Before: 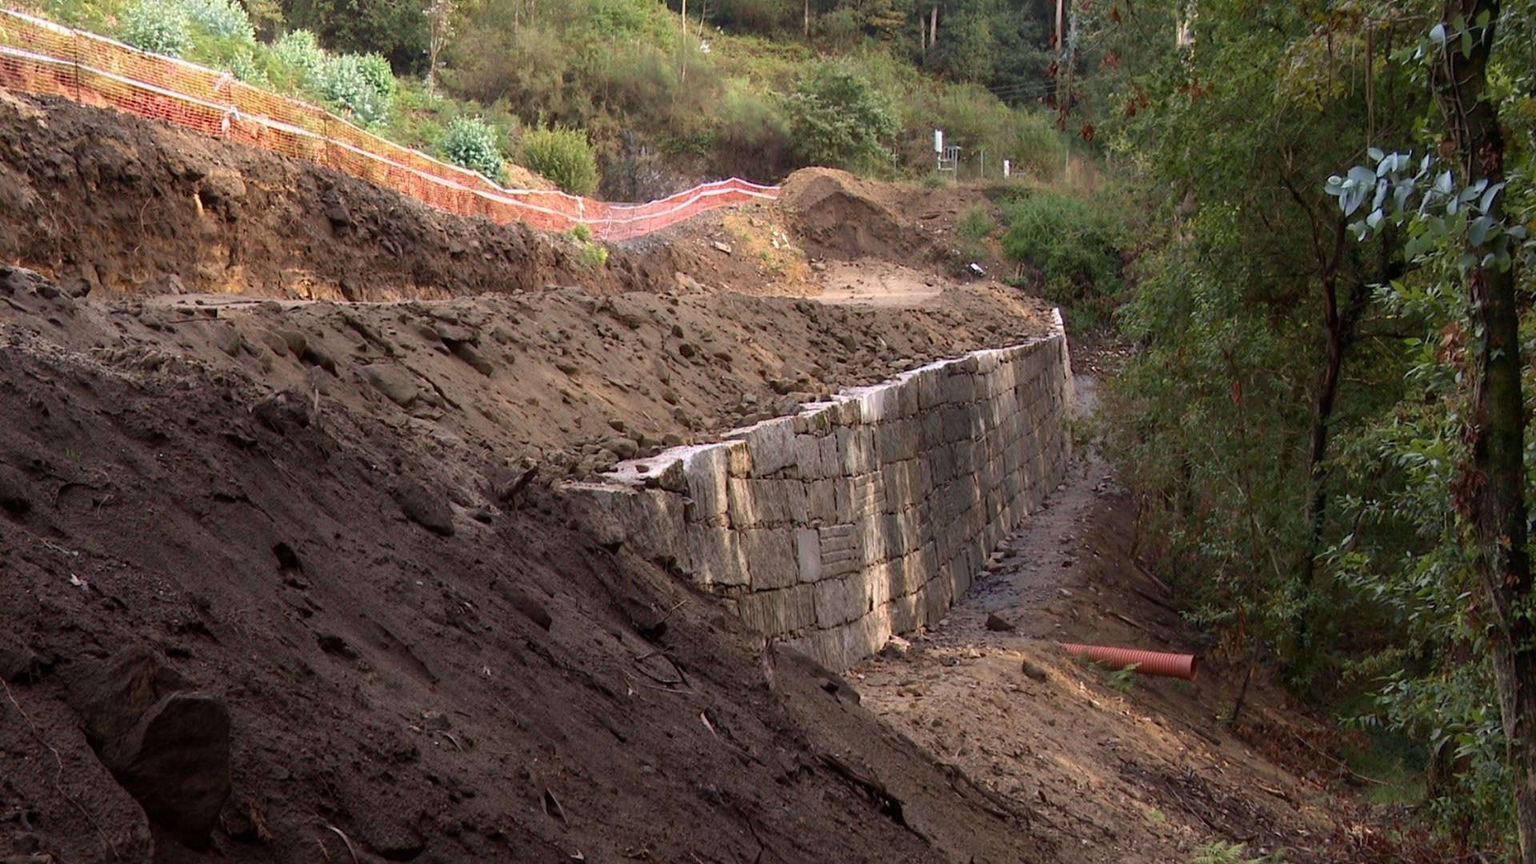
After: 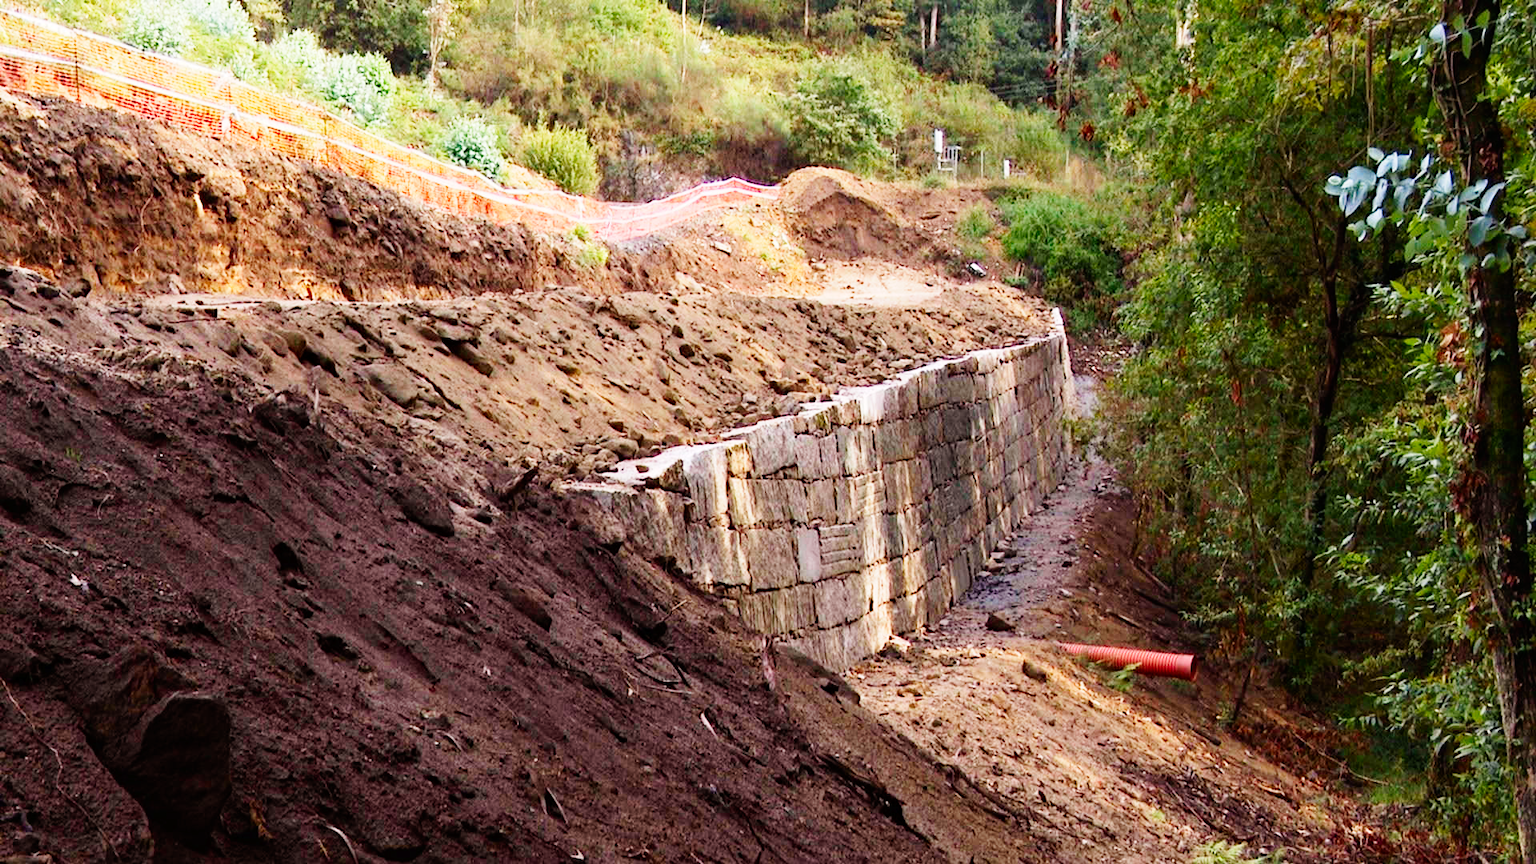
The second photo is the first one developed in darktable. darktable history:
contrast brightness saturation: contrast 0.04, saturation 0.16
base curve: curves: ch0 [(0, 0) (0, 0.001) (0.001, 0.001) (0.004, 0.002) (0.007, 0.004) (0.015, 0.013) (0.033, 0.045) (0.052, 0.096) (0.075, 0.17) (0.099, 0.241) (0.163, 0.42) (0.219, 0.55) (0.259, 0.616) (0.327, 0.722) (0.365, 0.765) (0.522, 0.873) (0.547, 0.881) (0.689, 0.919) (0.826, 0.952) (1, 1)], preserve colors none
haze removal: compatibility mode true, adaptive false
